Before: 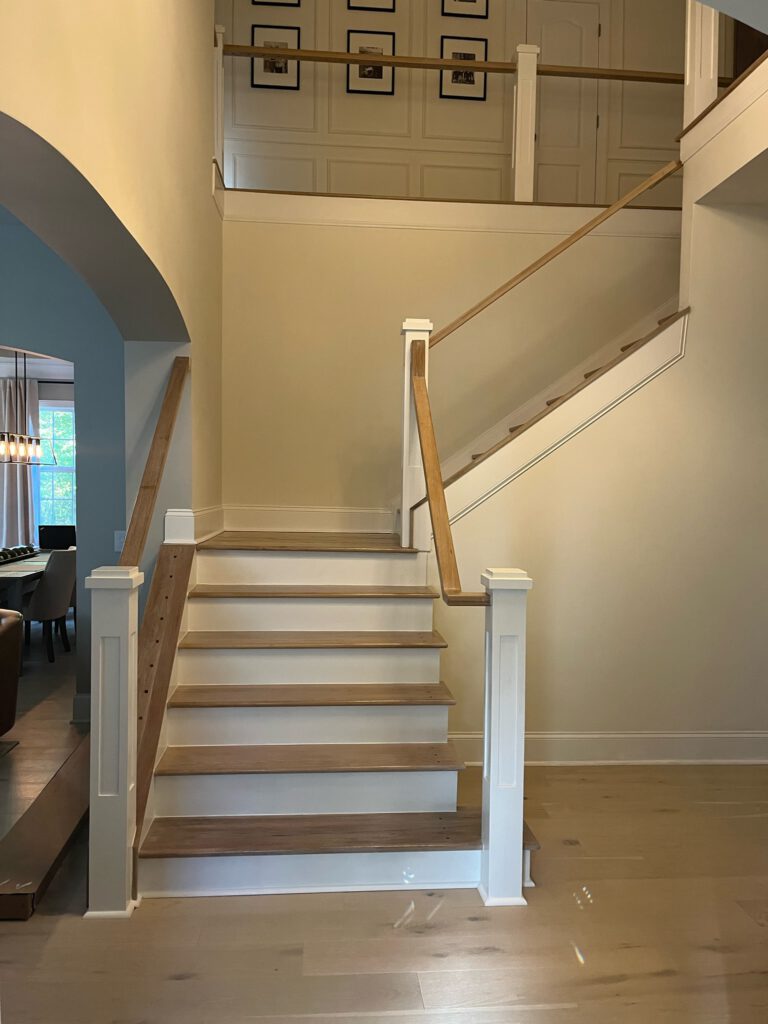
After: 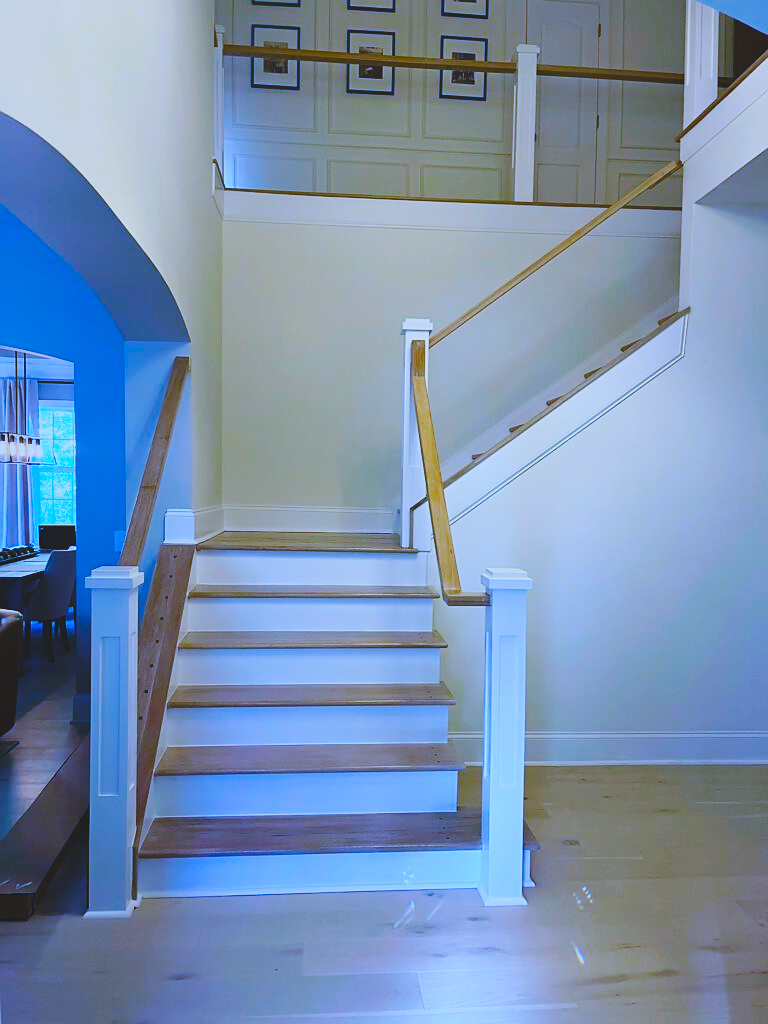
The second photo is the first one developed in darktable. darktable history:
sharpen: radius 1, threshold 1
color balance rgb: perceptual saturation grading › global saturation 25%, global vibrance 20%
white balance: red 0.766, blue 1.537
base curve: curves: ch0 [(0, 0) (0.036, 0.025) (0.121, 0.166) (0.206, 0.329) (0.605, 0.79) (1, 1)], preserve colors none
color correction: highlights a* 3.22, highlights b* 1.93, saturation 1.19
local contrast: detail 70%
